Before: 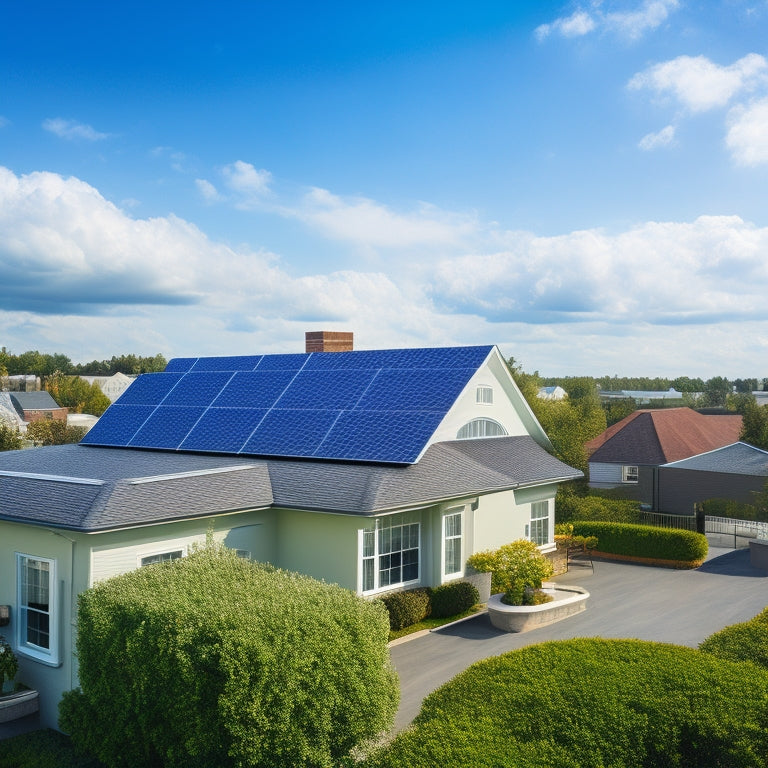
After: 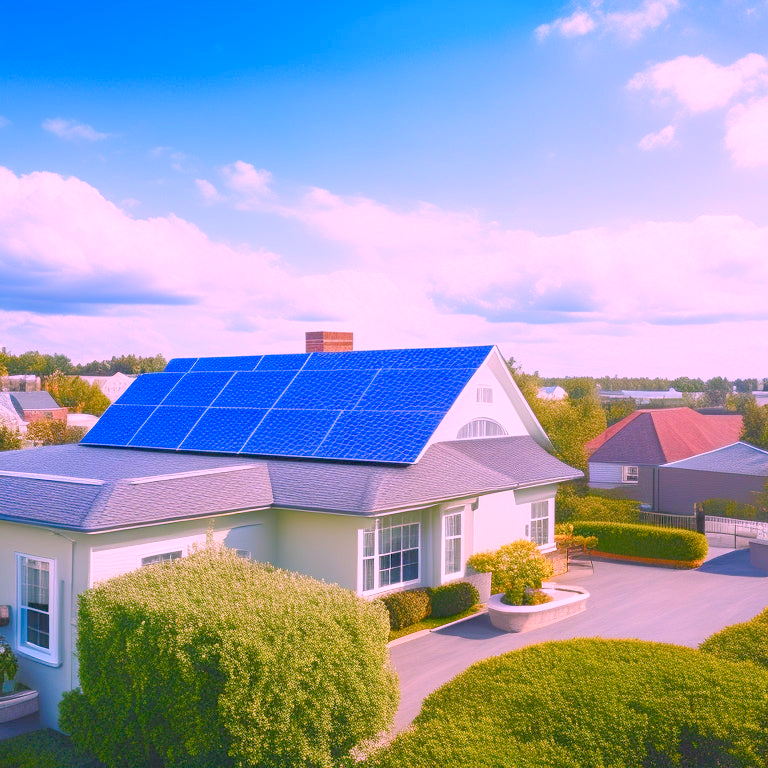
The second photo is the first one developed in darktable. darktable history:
color correction: highlights a* 18.77, highlights b* -11.57, saturation 1.64
color balance rgb: perceptual saturation grading › global saturation 39.943%, perceptual saturation grading › highlights -25.161%, perceptual saturation grading › mid-tones 34.393%, perceptual saturation grading › shadows 36.124%, contrast -29.432%
contrast brightness saturation: contrast -0.053, saturation -0.395
exposure: exposure 1.237 EV, compensate exposure bias true, compensate highlight preservation false
